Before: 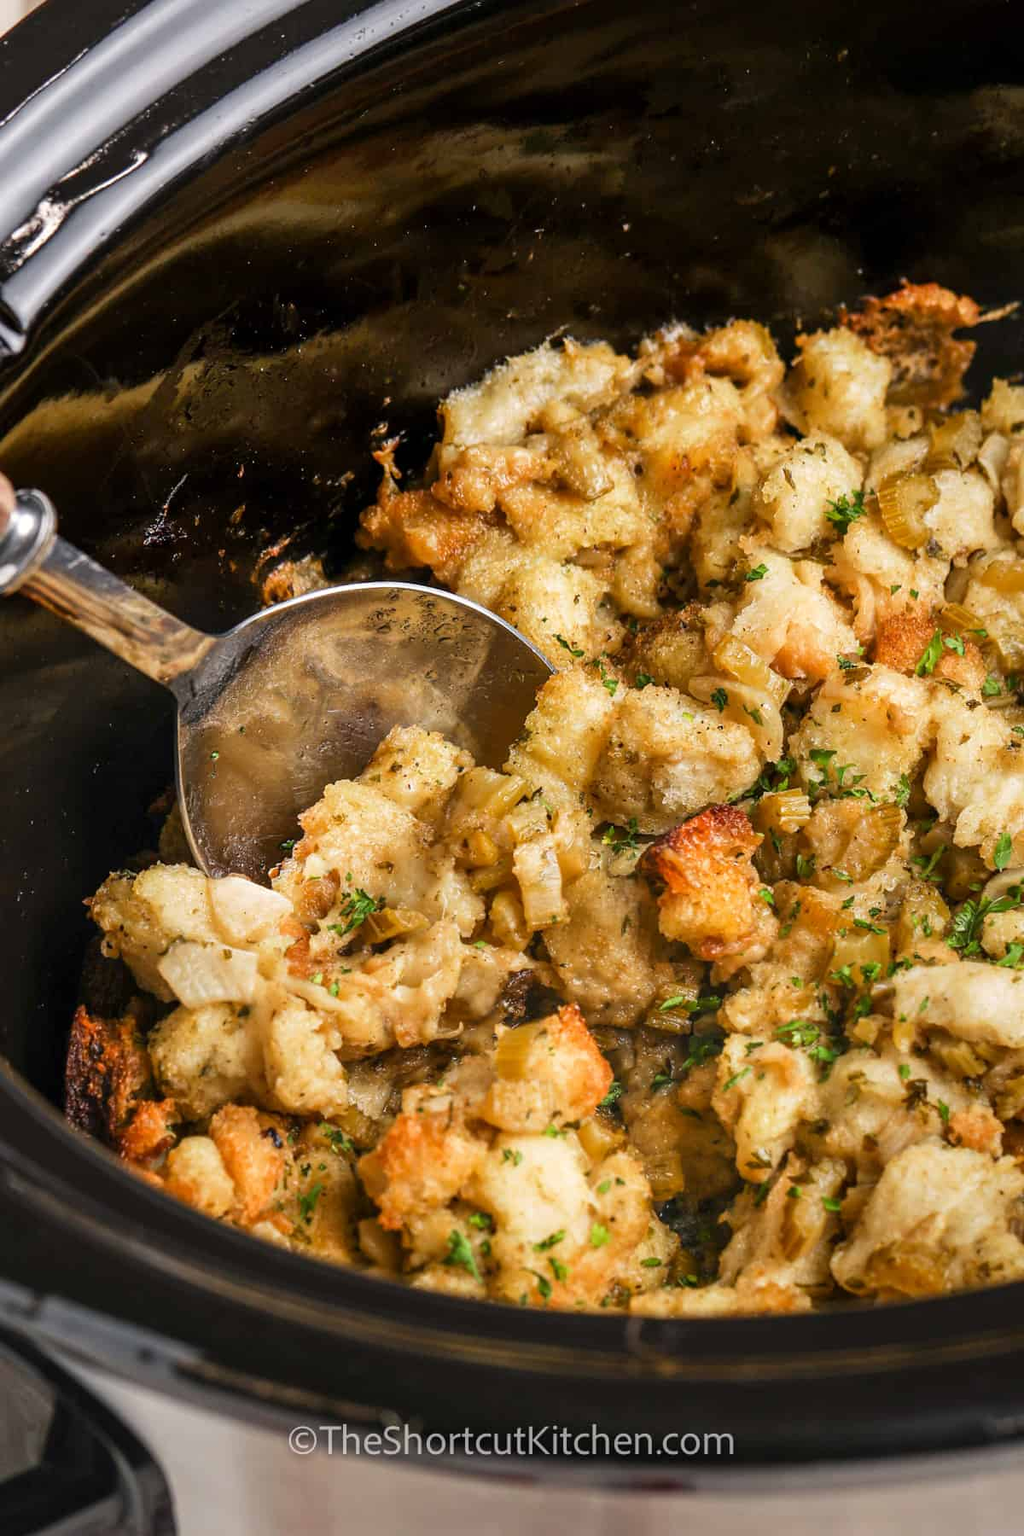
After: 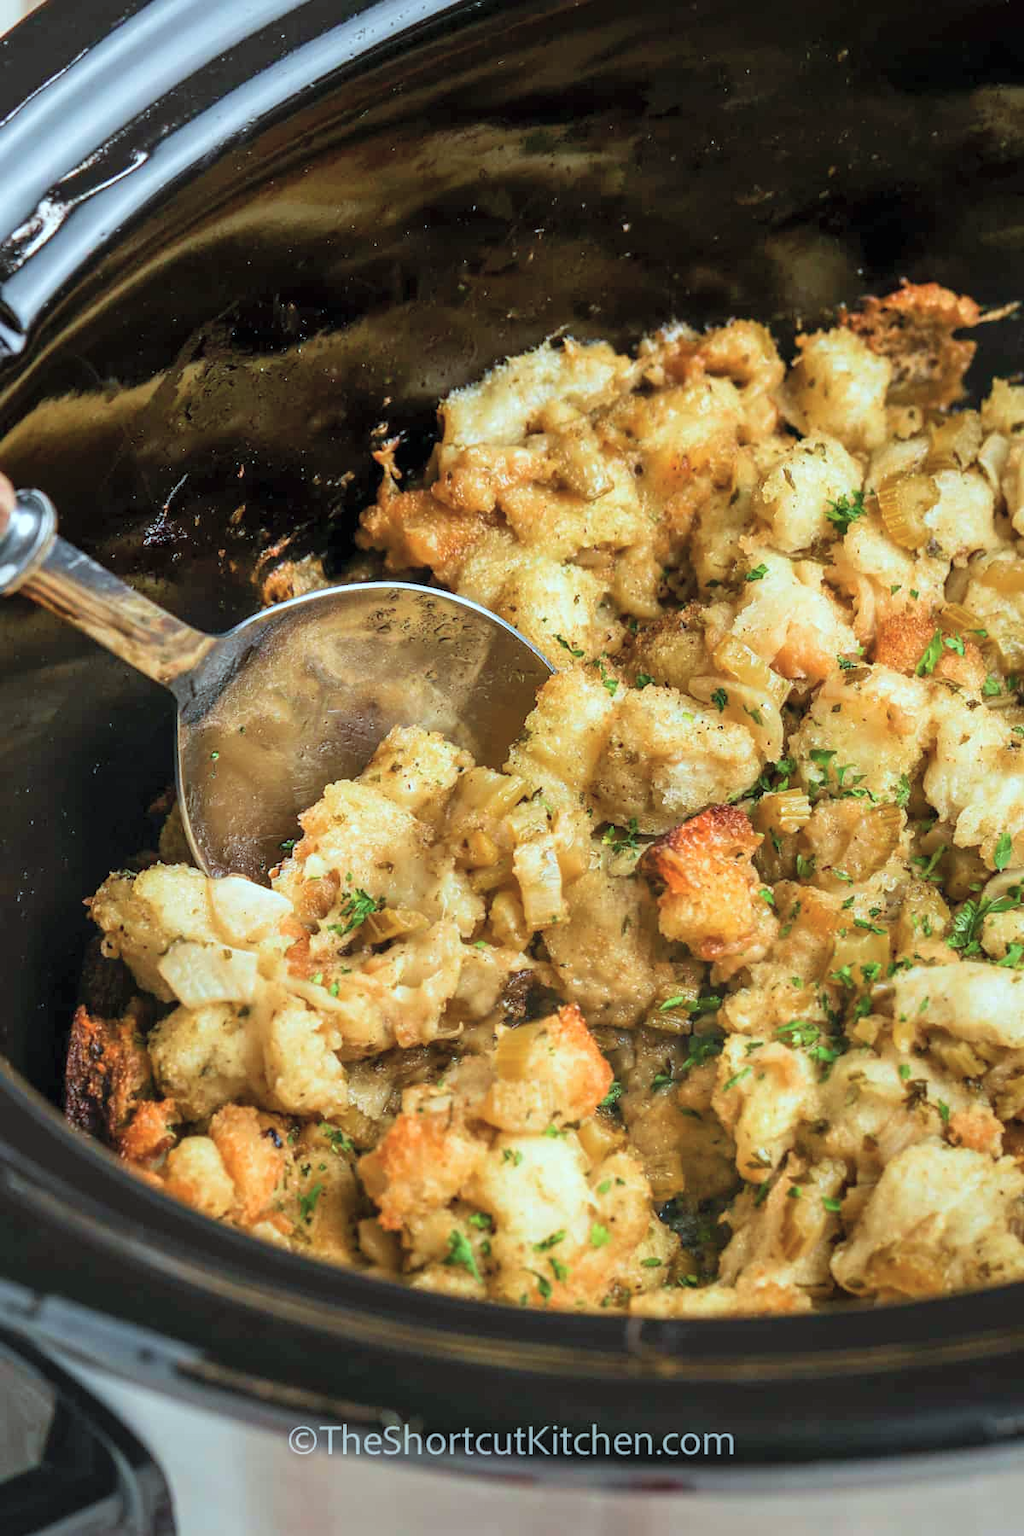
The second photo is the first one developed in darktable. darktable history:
velvia: on, module defaults
color correction: highlights a* -10.04, highlights b* -10.37
contrast brightness saturation: brightness 0.13
